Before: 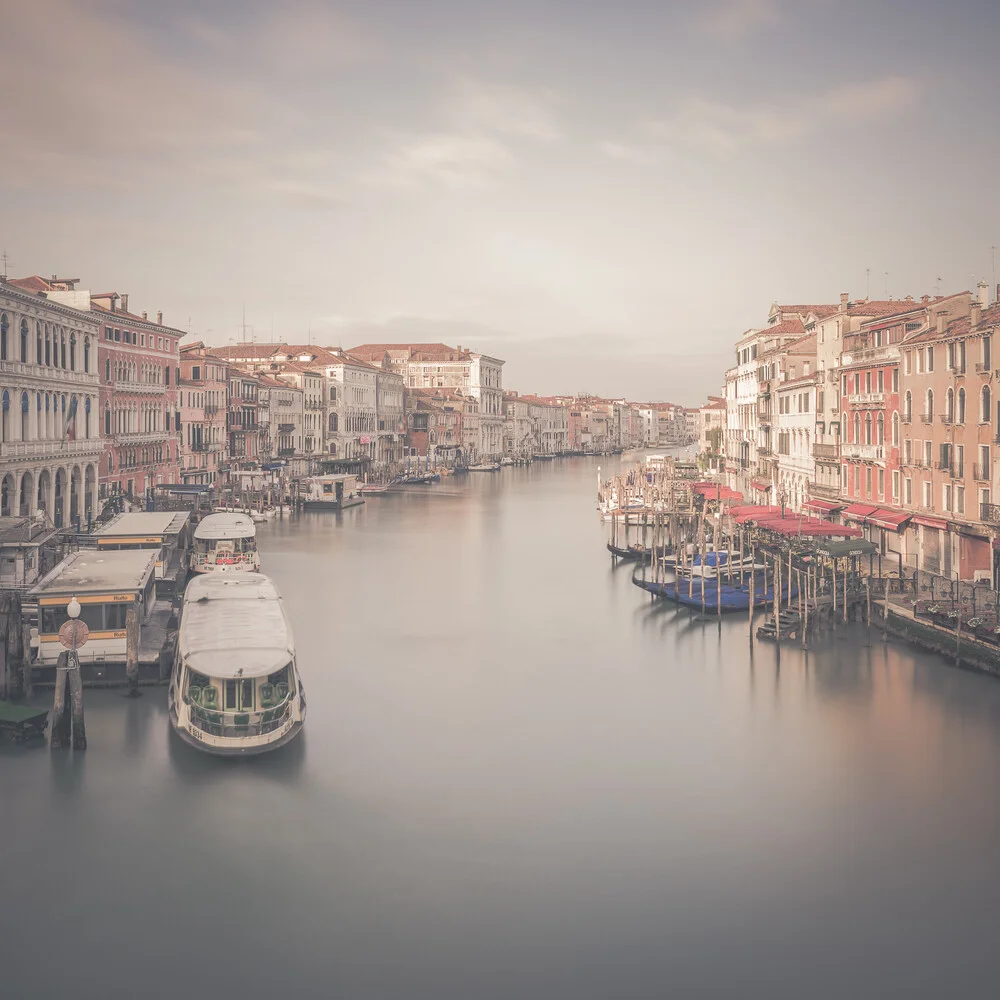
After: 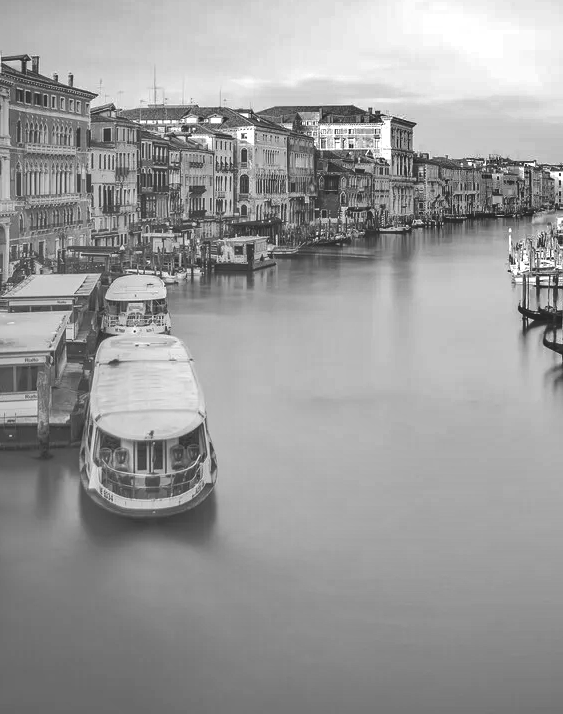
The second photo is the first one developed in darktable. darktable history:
crop: left 8.966%, top 23.852%, right 34.699%, bottom 4.703%
monochrome: on, module defaults
shadows and highlights: white point adjustment 0.1, highlights -70, soften with gaussian
tone equalizer: -8 EV -0.417 EV, -7 EV -0.389 EV, -6 EV -0.333 EV, -5 EV -0.222 EV, -3 EV 0.222 EV, -2 EV 0.333 EV, -1 EV 0.389 EV, +0 EV 0.417 EV, edges refinement/feathering 500, mask exposure compensation -1.57 EV, preserve details no
